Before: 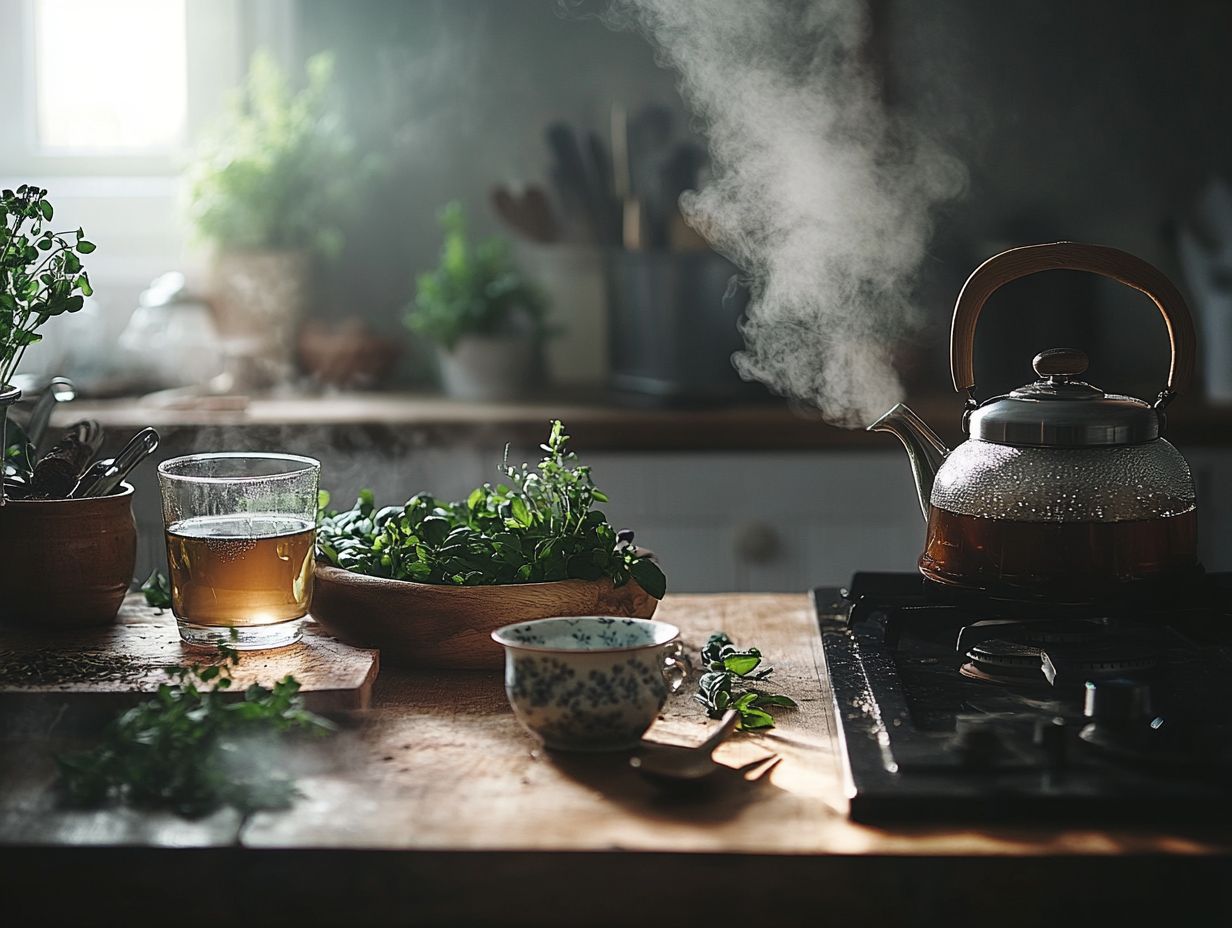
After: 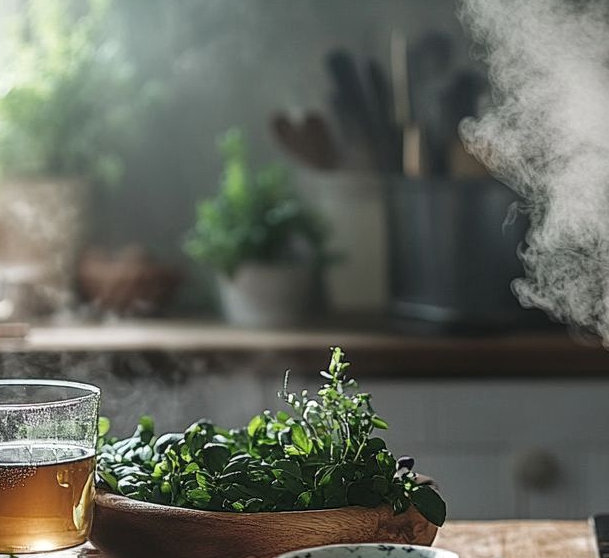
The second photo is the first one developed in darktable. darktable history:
crop: left 17.875%, top 7.919%, right 32.665%, bottom 31.92%
local contrast: on, module defaults
